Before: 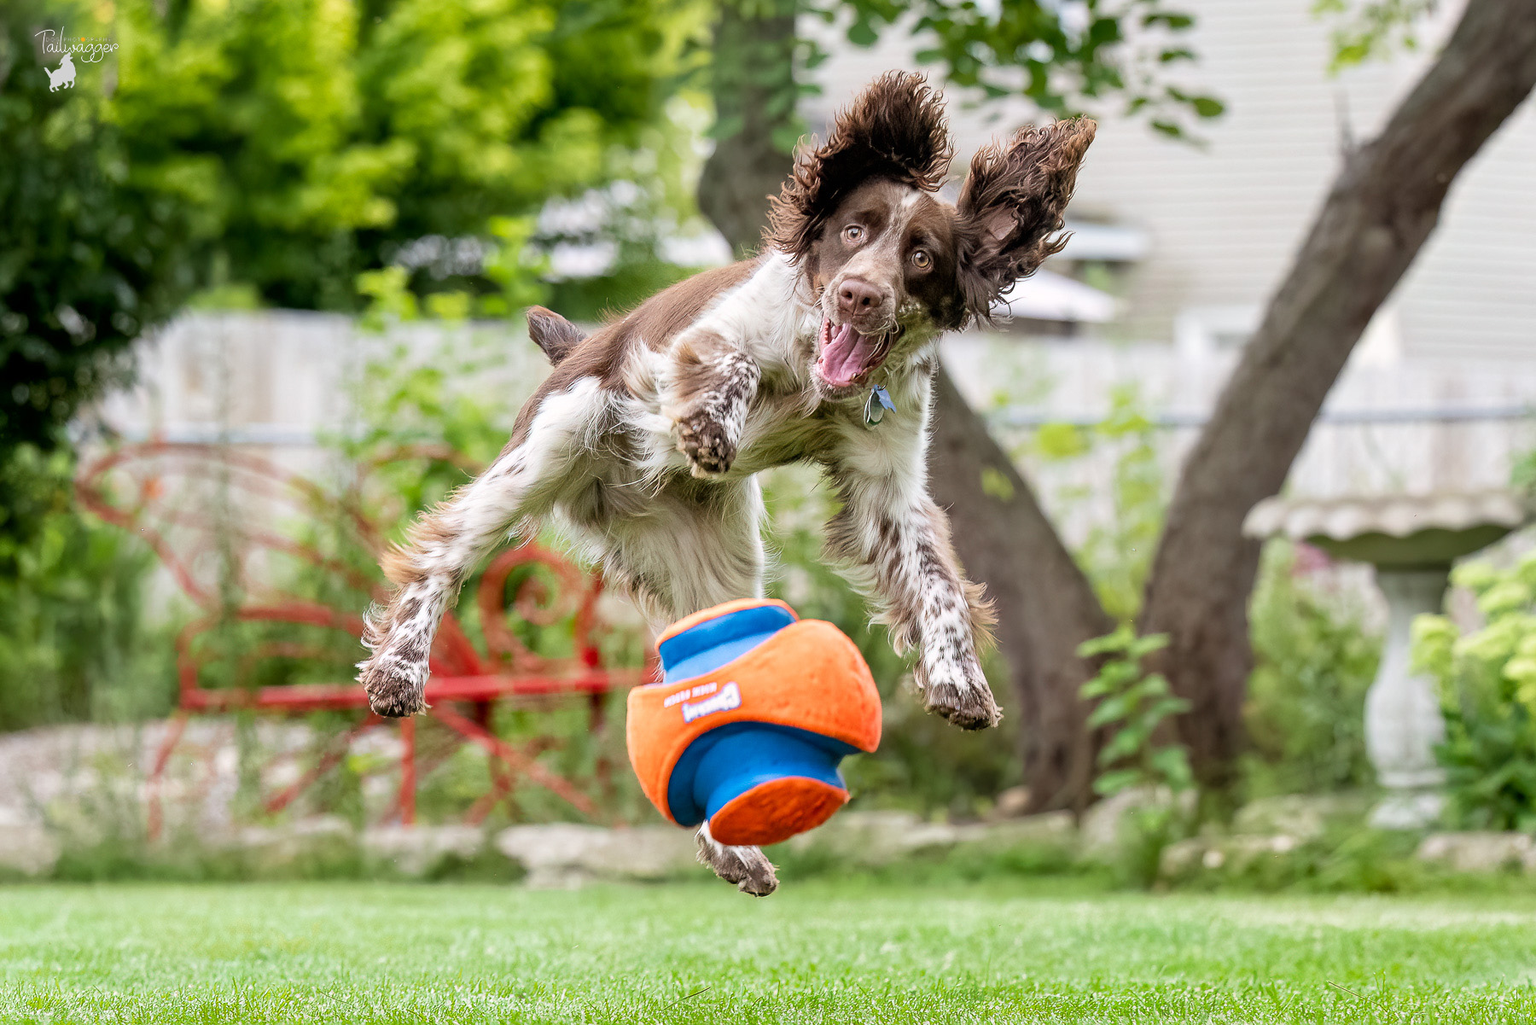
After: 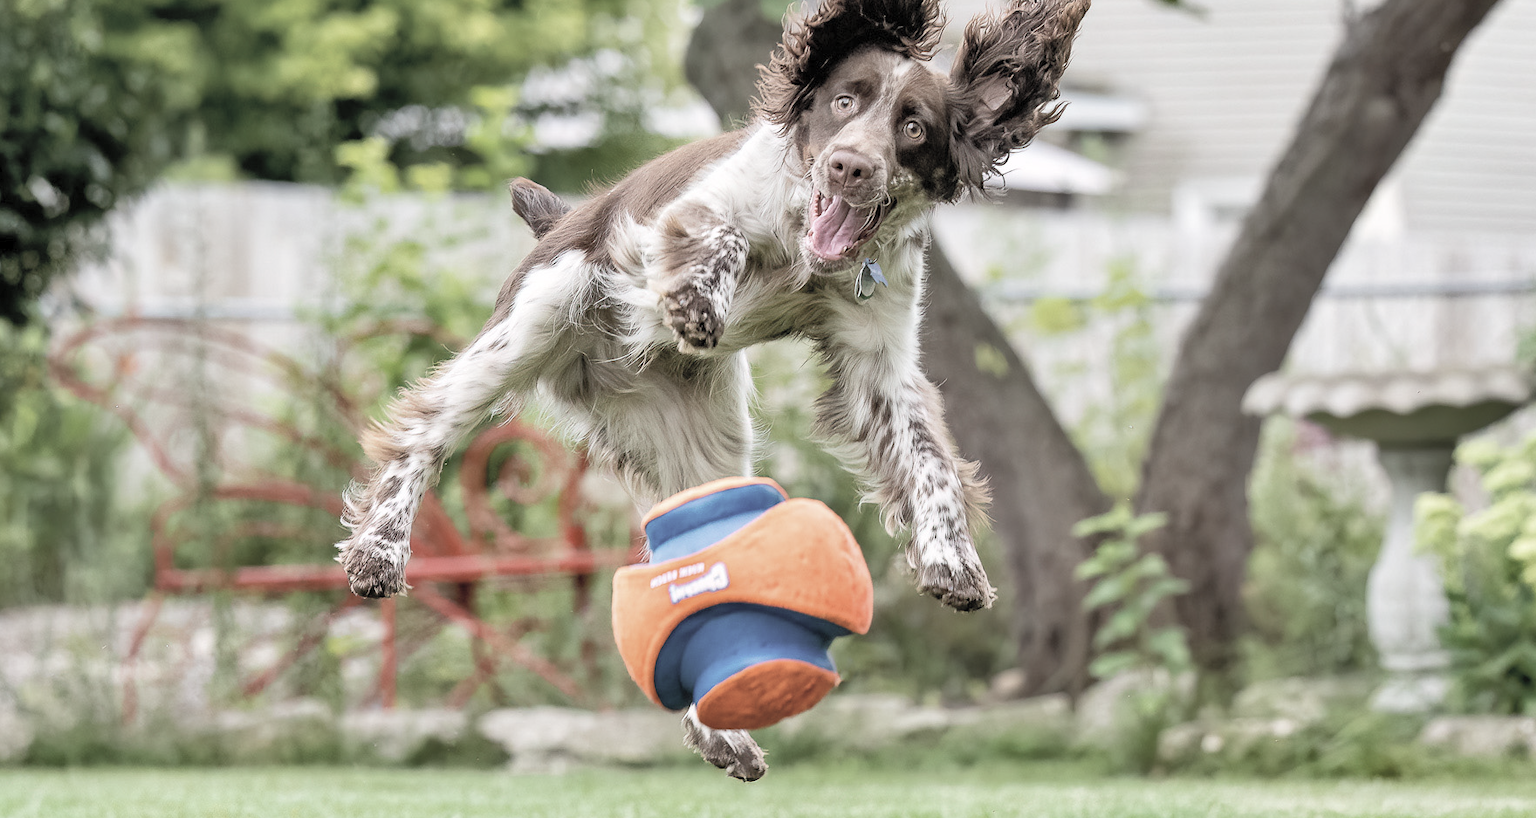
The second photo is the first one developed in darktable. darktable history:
contrast brightness saturation: brightness 0.189, saturation -0.481
shadows and highlights: shadows 60.09, soften with gaussian
tone equalizer: luminance estimator HSV value / RGB max
crop and rotate: left 1.878%, top 12.945%, right 0.299%, bottom 8.931%
